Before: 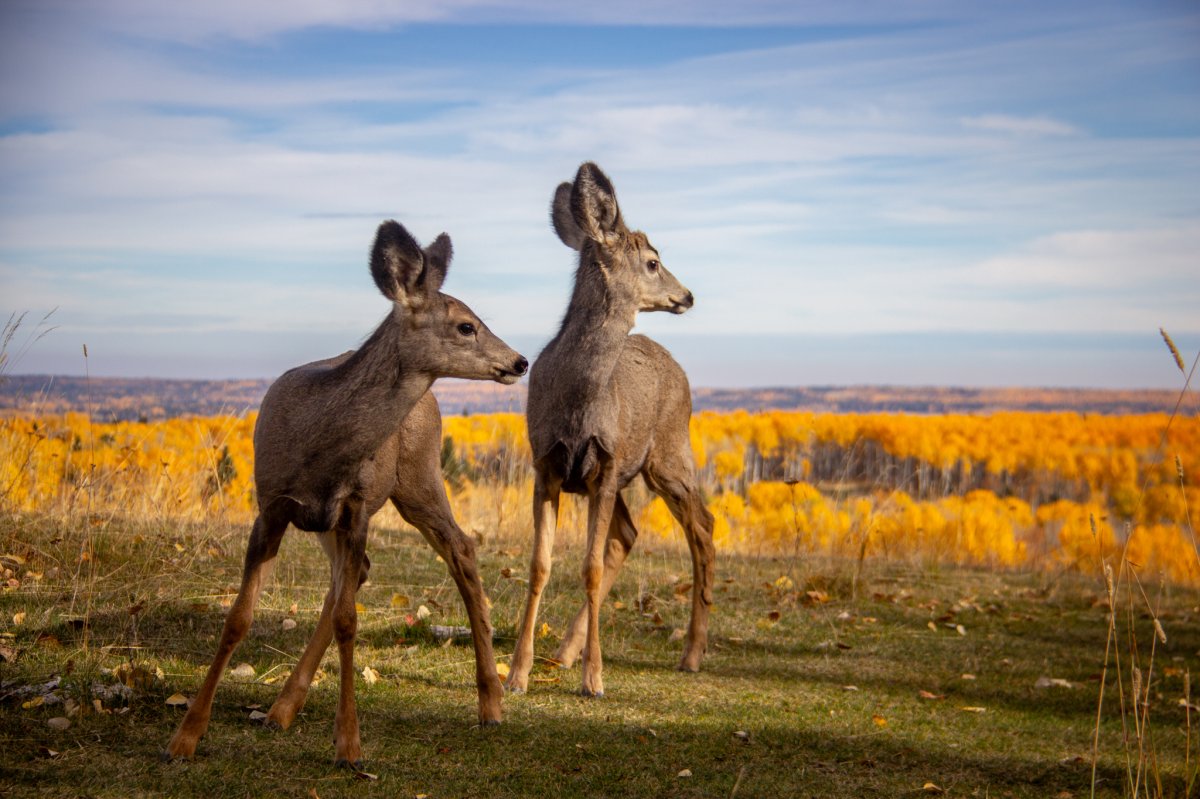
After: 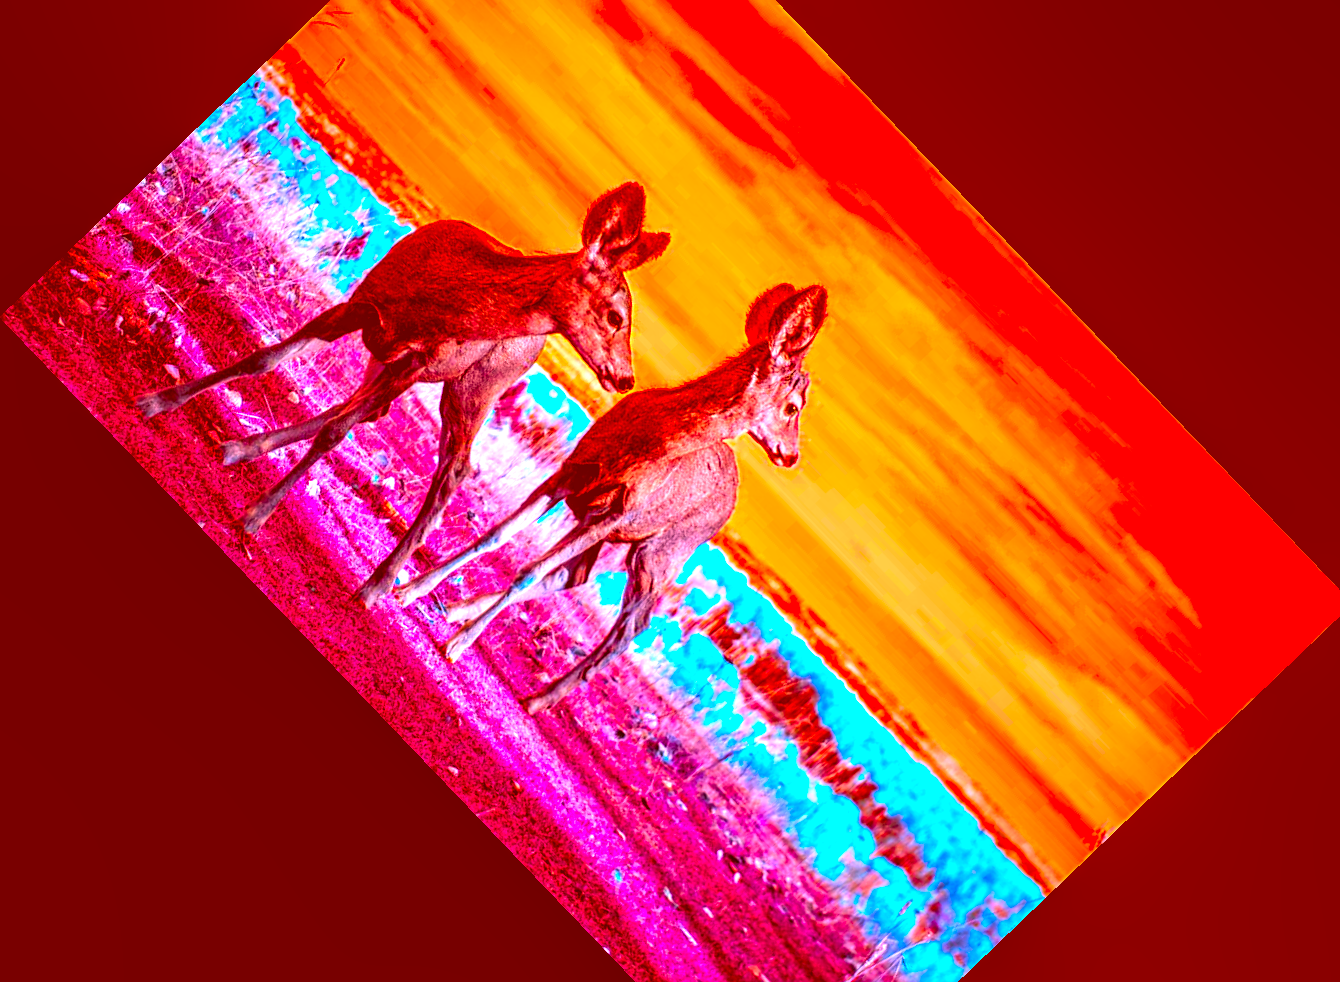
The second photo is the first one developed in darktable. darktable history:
color correction: highlights a* -39.68, highlights b* -40, shadows a* -40, shadows b* -40, saturation -3
exposure: exposure 1.15 EV, compensate highlight preservation false
crop and rotate: angle -46.26°, top 16.234%, right 0.912%, bottom 11.704%
local contrast: detail 150%
sharpen: on, module defaults
levels: levels [0.031, 0.5, 0.969]
rotate and perspective: rotation 0.074°, lens shift (vertical) 0.096, lens shift (horizontal) -0.041, crop left 0.043, crop right 0.952, crop top 0.024, crop bottom 0.979
